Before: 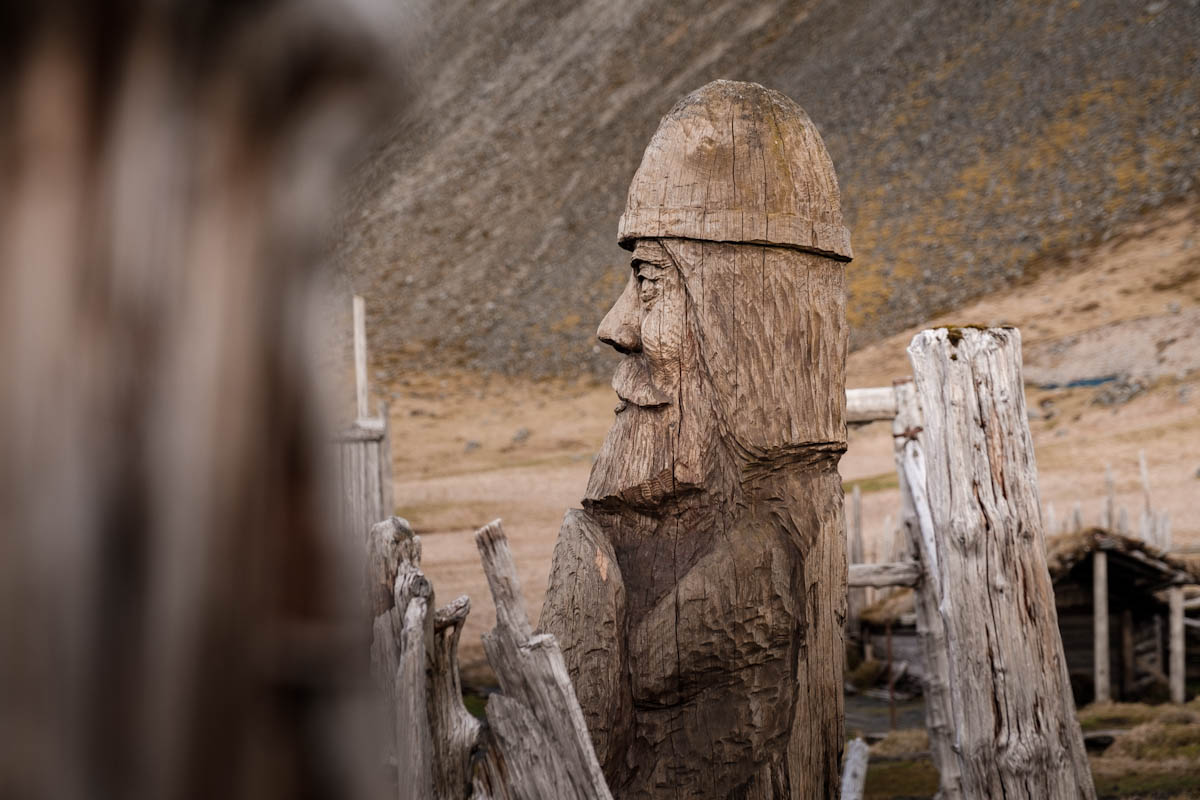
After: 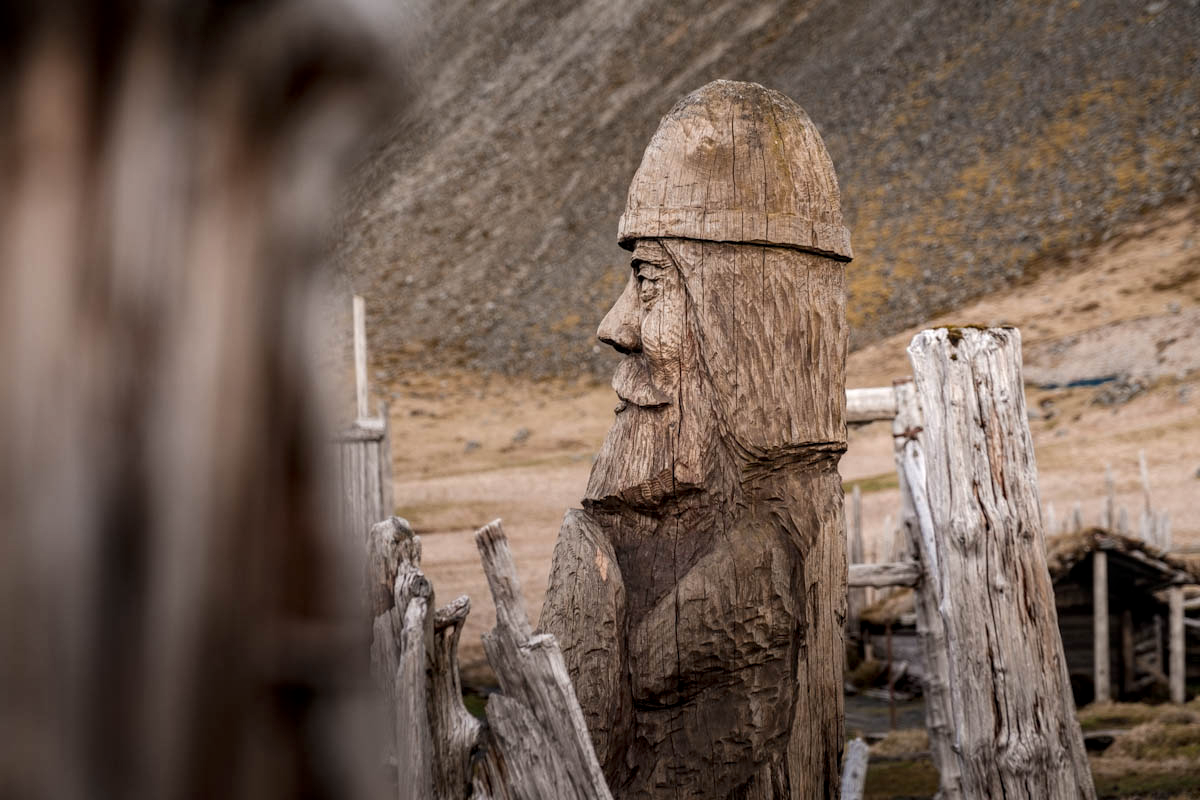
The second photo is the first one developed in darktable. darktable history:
color zones: curves: ch0 [(0, 0.497) (0.143, 0.5) (0.286, 0.5) (0.429, 0.483) (0.571, 0.116) (0.714, -0.006) (0.857, 0.28) (1, 0.497)]
local contrast: on, module defaults
